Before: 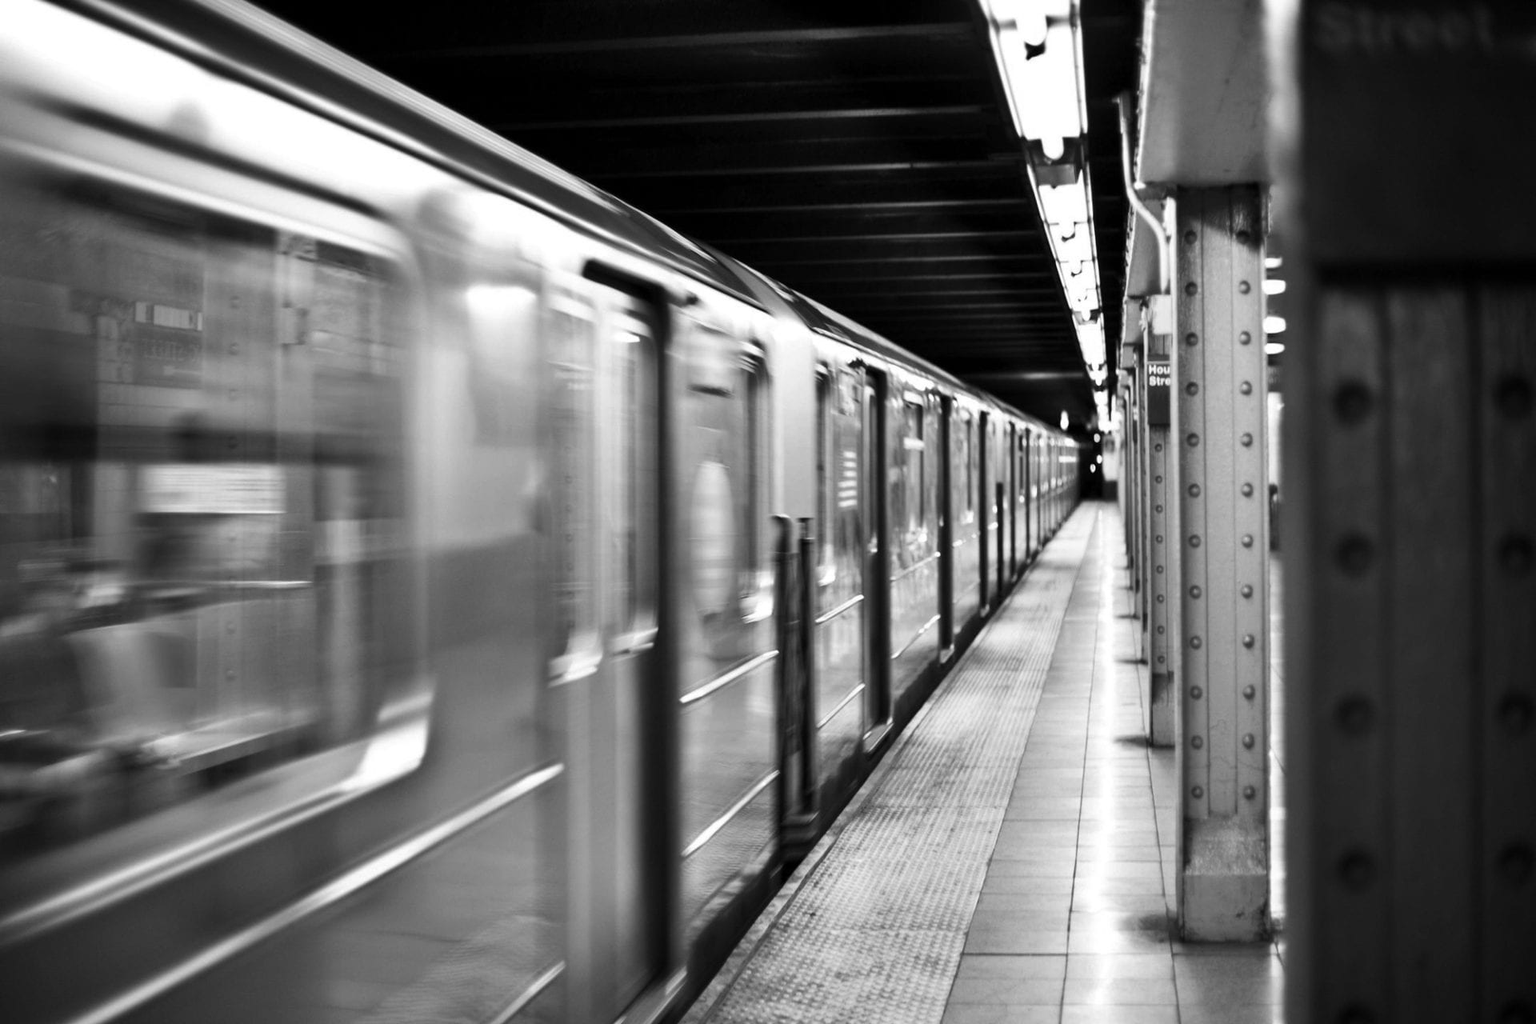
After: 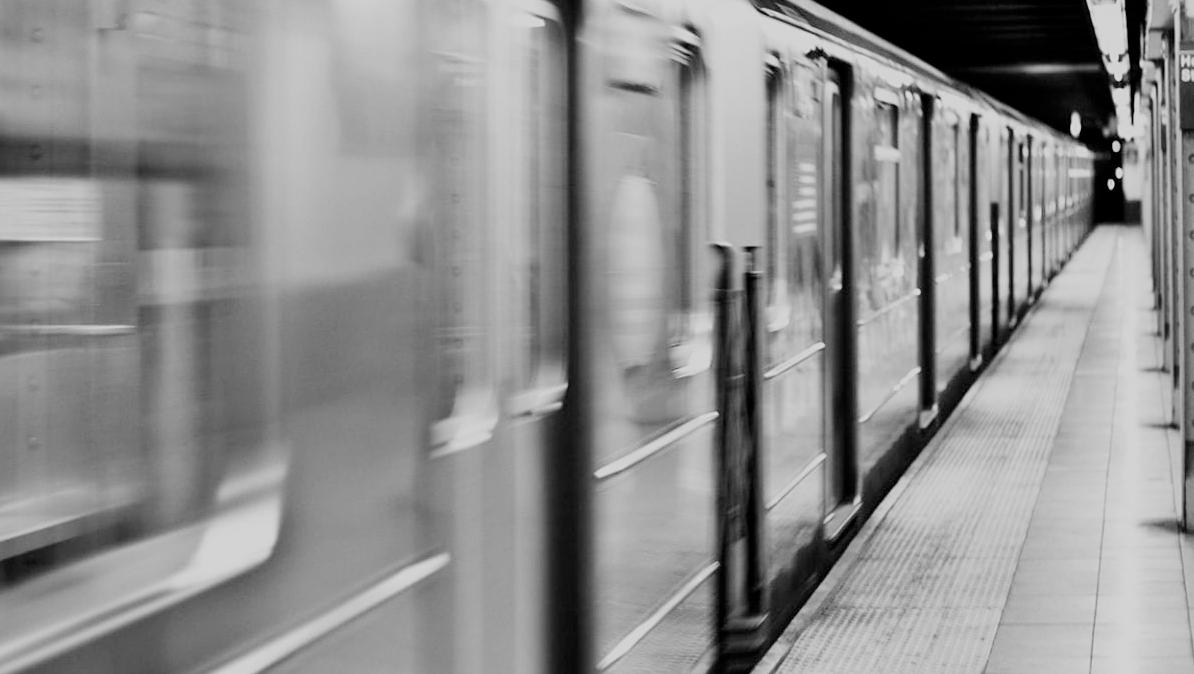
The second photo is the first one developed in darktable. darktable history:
sharpen: amount 0.209
crop: left 13.287%, top 31.346%, right 24.506%, bottom 15.989%
contrast brightness saturation: contrast 0.072
color zones: curves: ch1 [(0.238, 0.163) (0.476, 0.2) (0.733, 0.322) (0.848, 0.134)]
filmic rgb: black relative exposure -7.23 EV, white relative exposure 5.36 EV, hardness 3.02, add noise in highlights 0, preserve chrominance no, color science v3 (2019), use custom middle-gray values true, contrast in highlights soft
